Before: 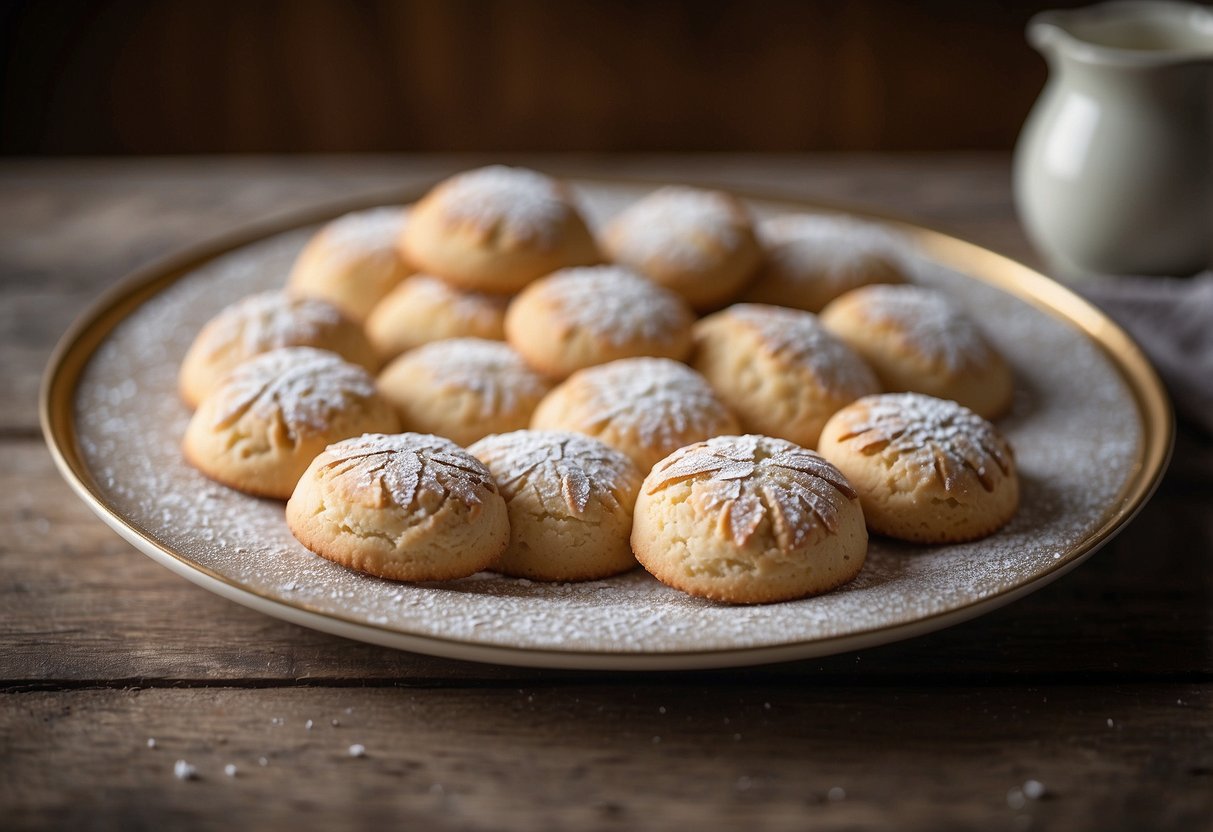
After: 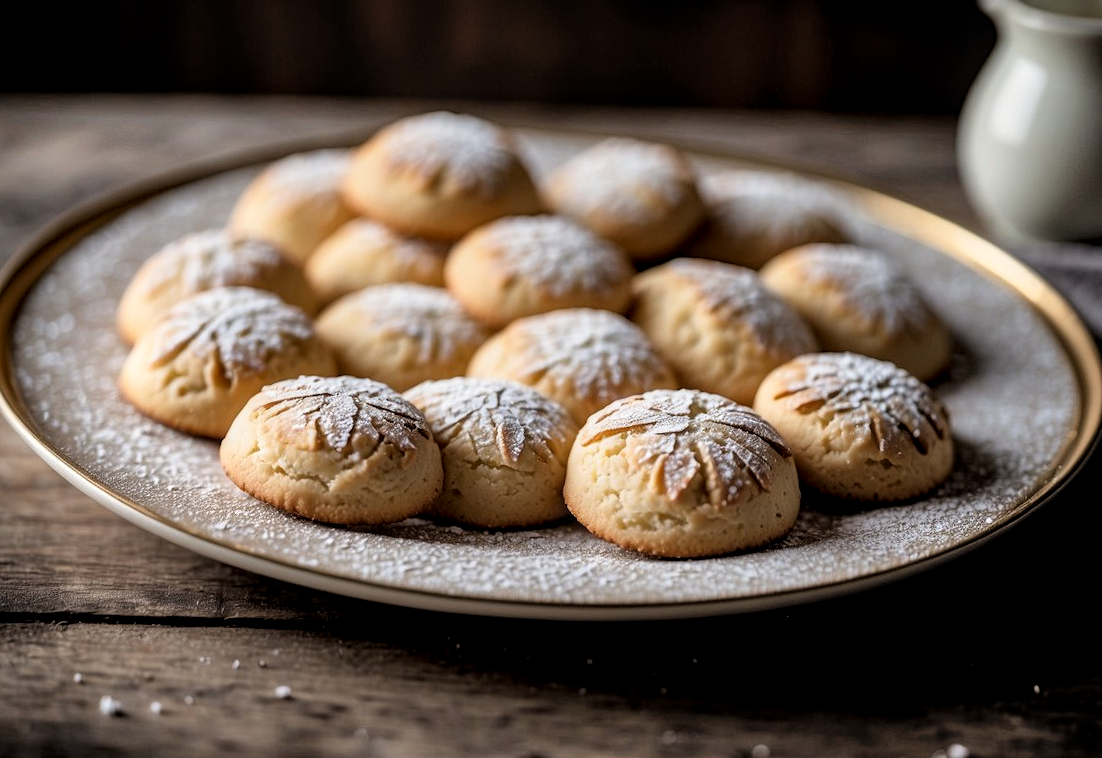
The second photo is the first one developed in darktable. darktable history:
shadows and highlights: radius 106.54, shadows 44.23, highlights -66.69, low approximation 0.01, soften with gaussian
crop and rotate: angle -1.9°, left 3.121%, top 3.967%, right 1.628%, bottom 0.478%
local contrast: detail 130%
filmic rgb: black relative exposure -4.96 EV, white relative exposure 2.84 EV, hardness 3.73
